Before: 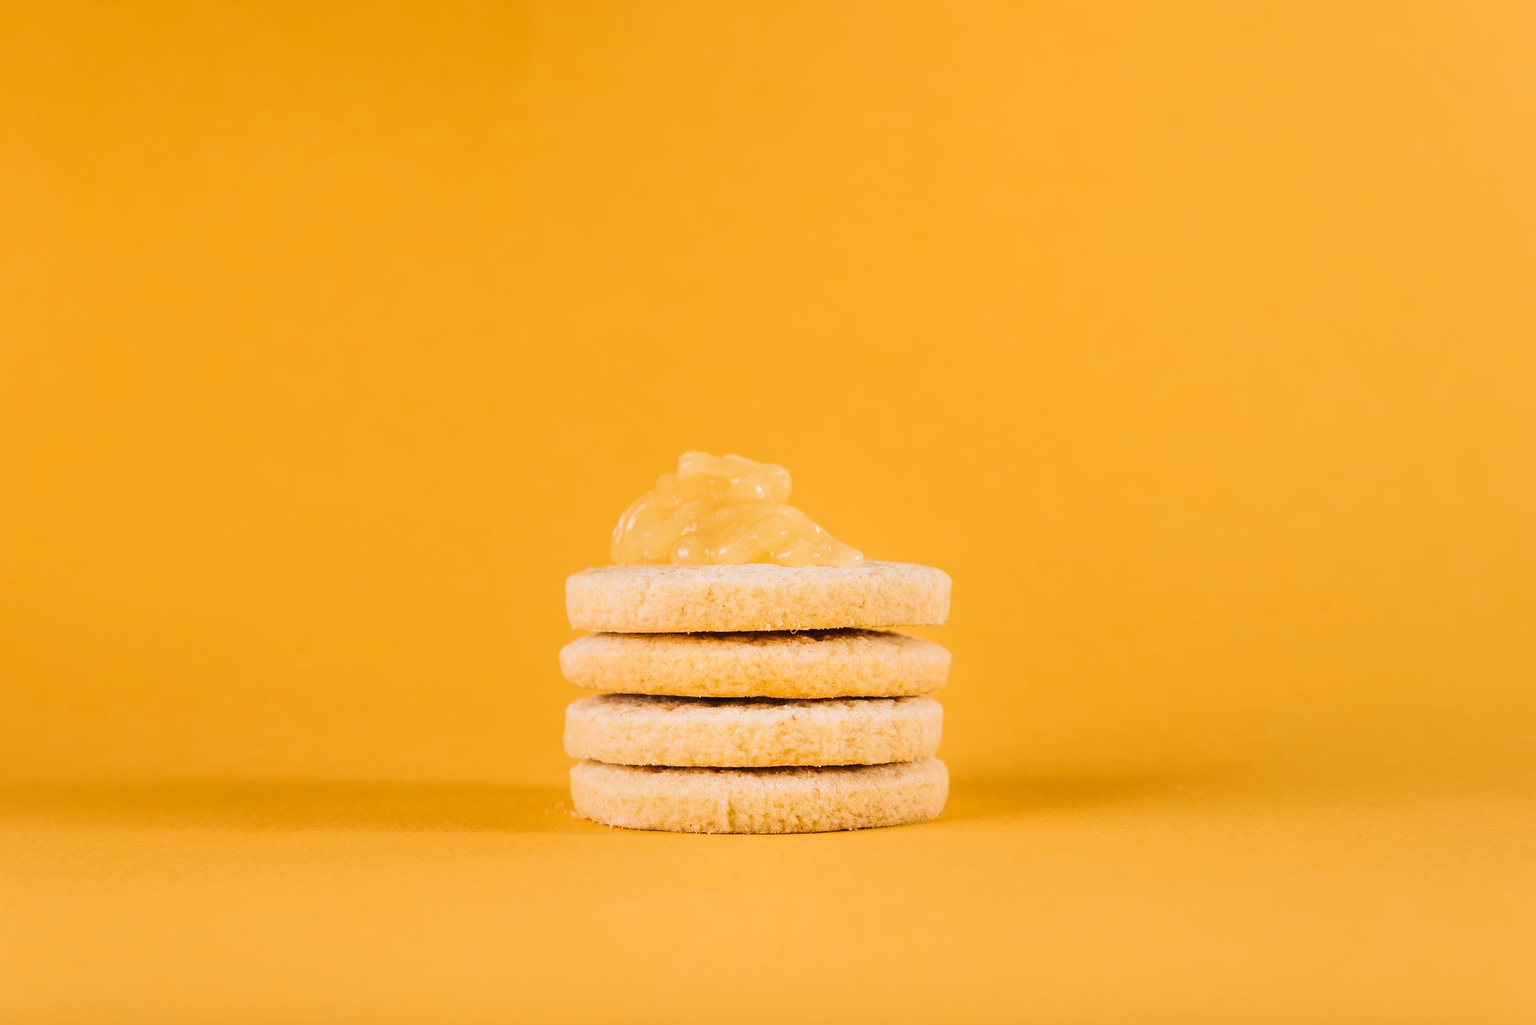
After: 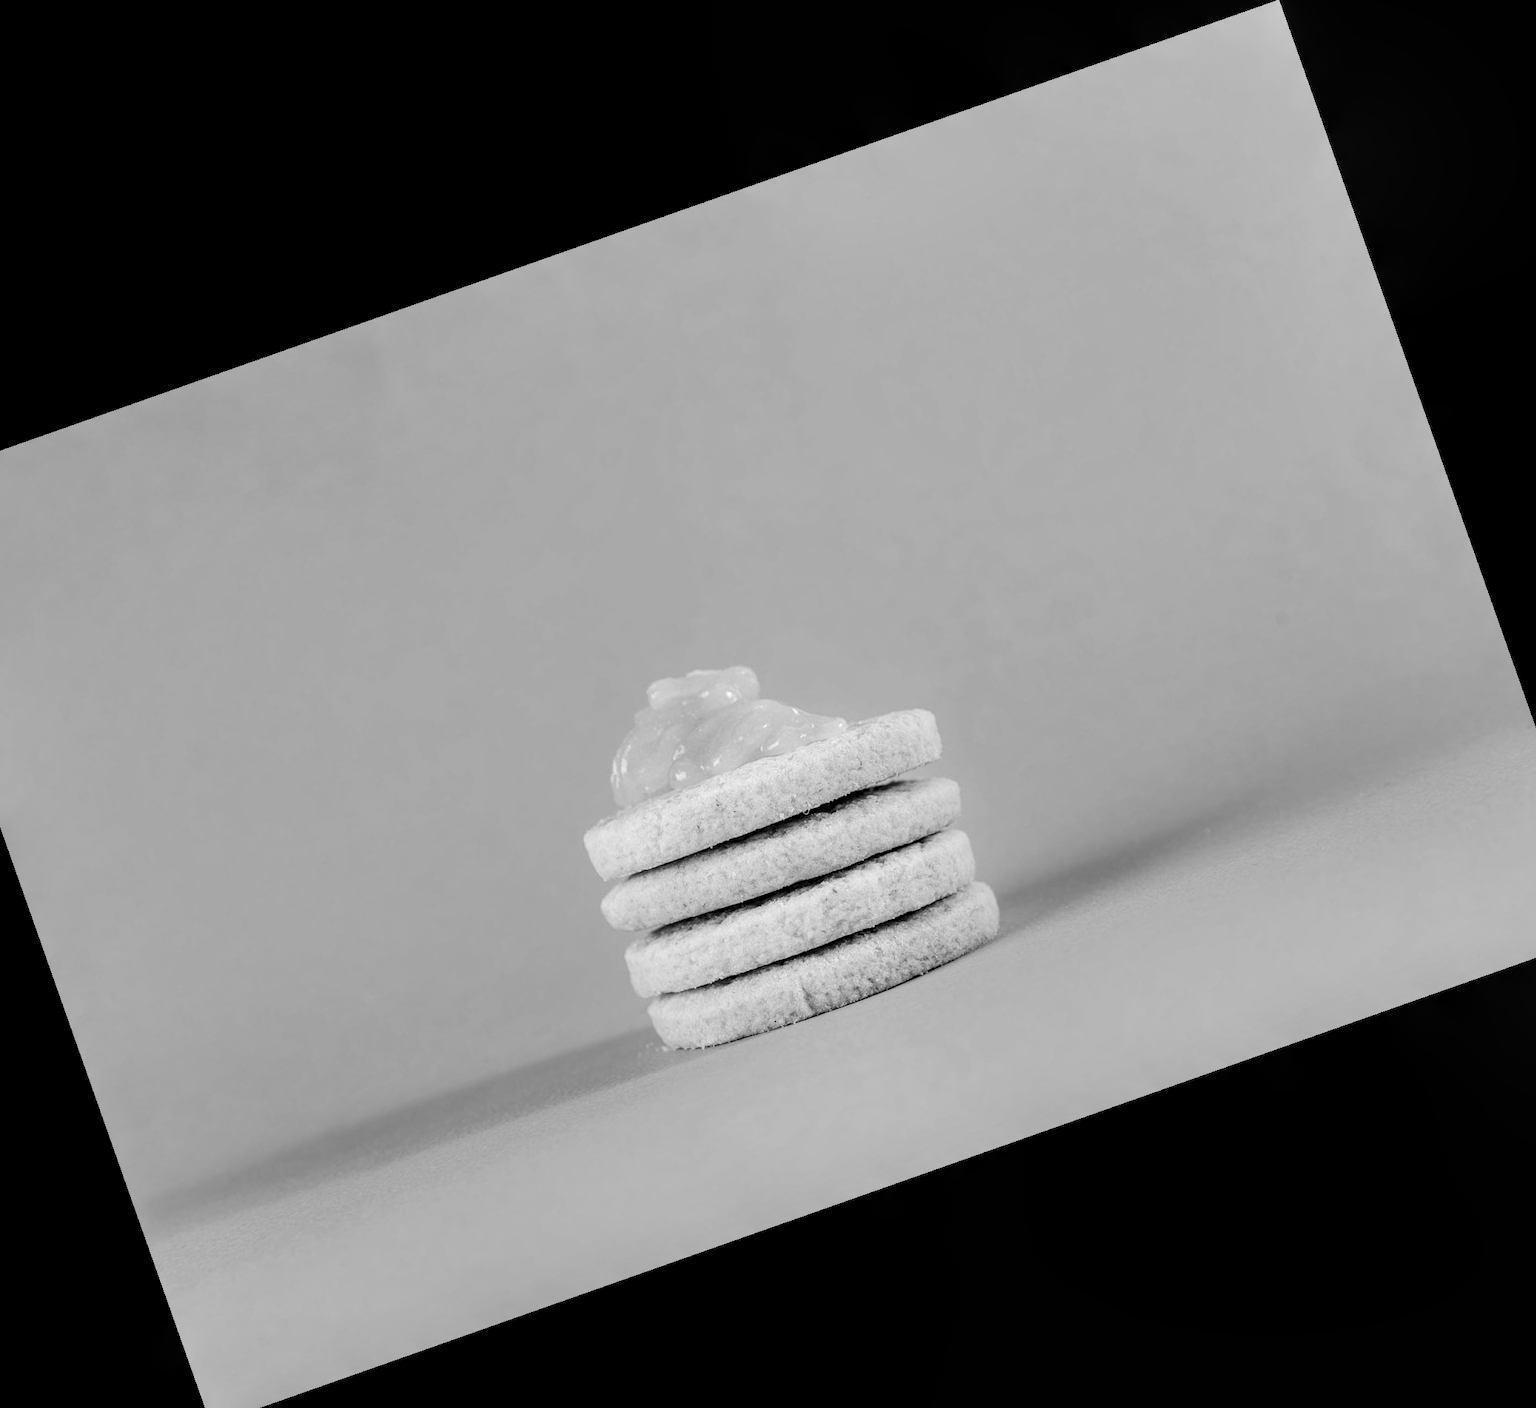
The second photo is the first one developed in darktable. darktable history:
monochrome: on, module defaults
crop and rotate: angle 19.43°, left 6.812%, right 4.125%, bottom 1.087%
exposure: exposure -0.021 EV, compensate highlight preservation false
local contrast: highlights 60%, shadows 60%, detail 160%
shadows and highlights: shadows 37.27, highlights -28.18, soften with gaussian
